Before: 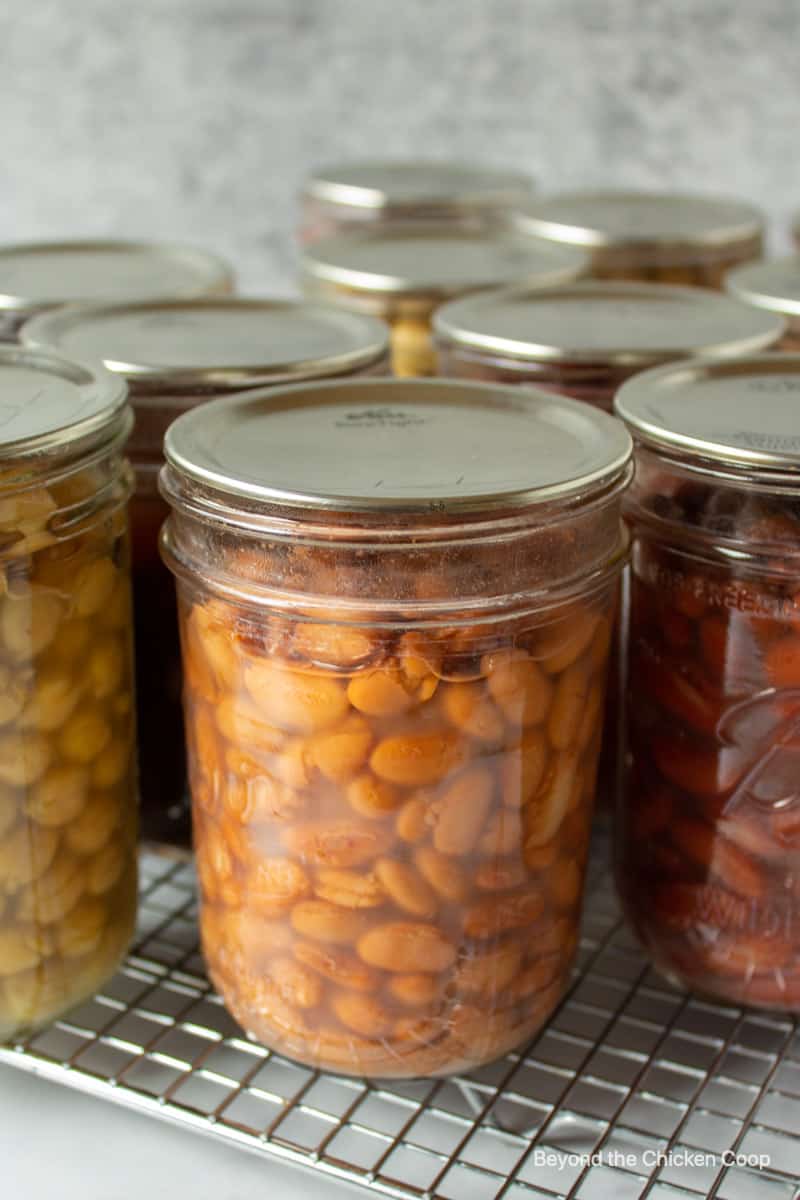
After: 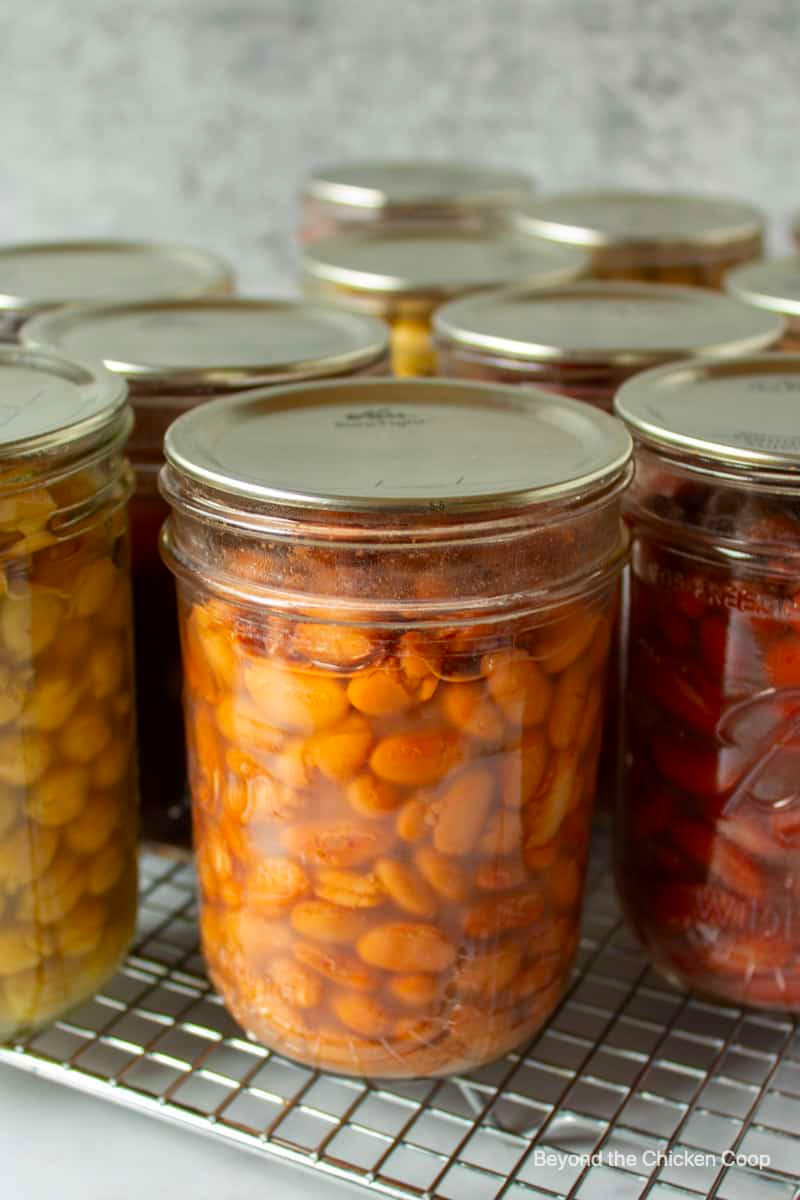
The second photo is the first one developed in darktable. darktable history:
contrast brightness saturation: brightness -0.017, saturation 0.34
